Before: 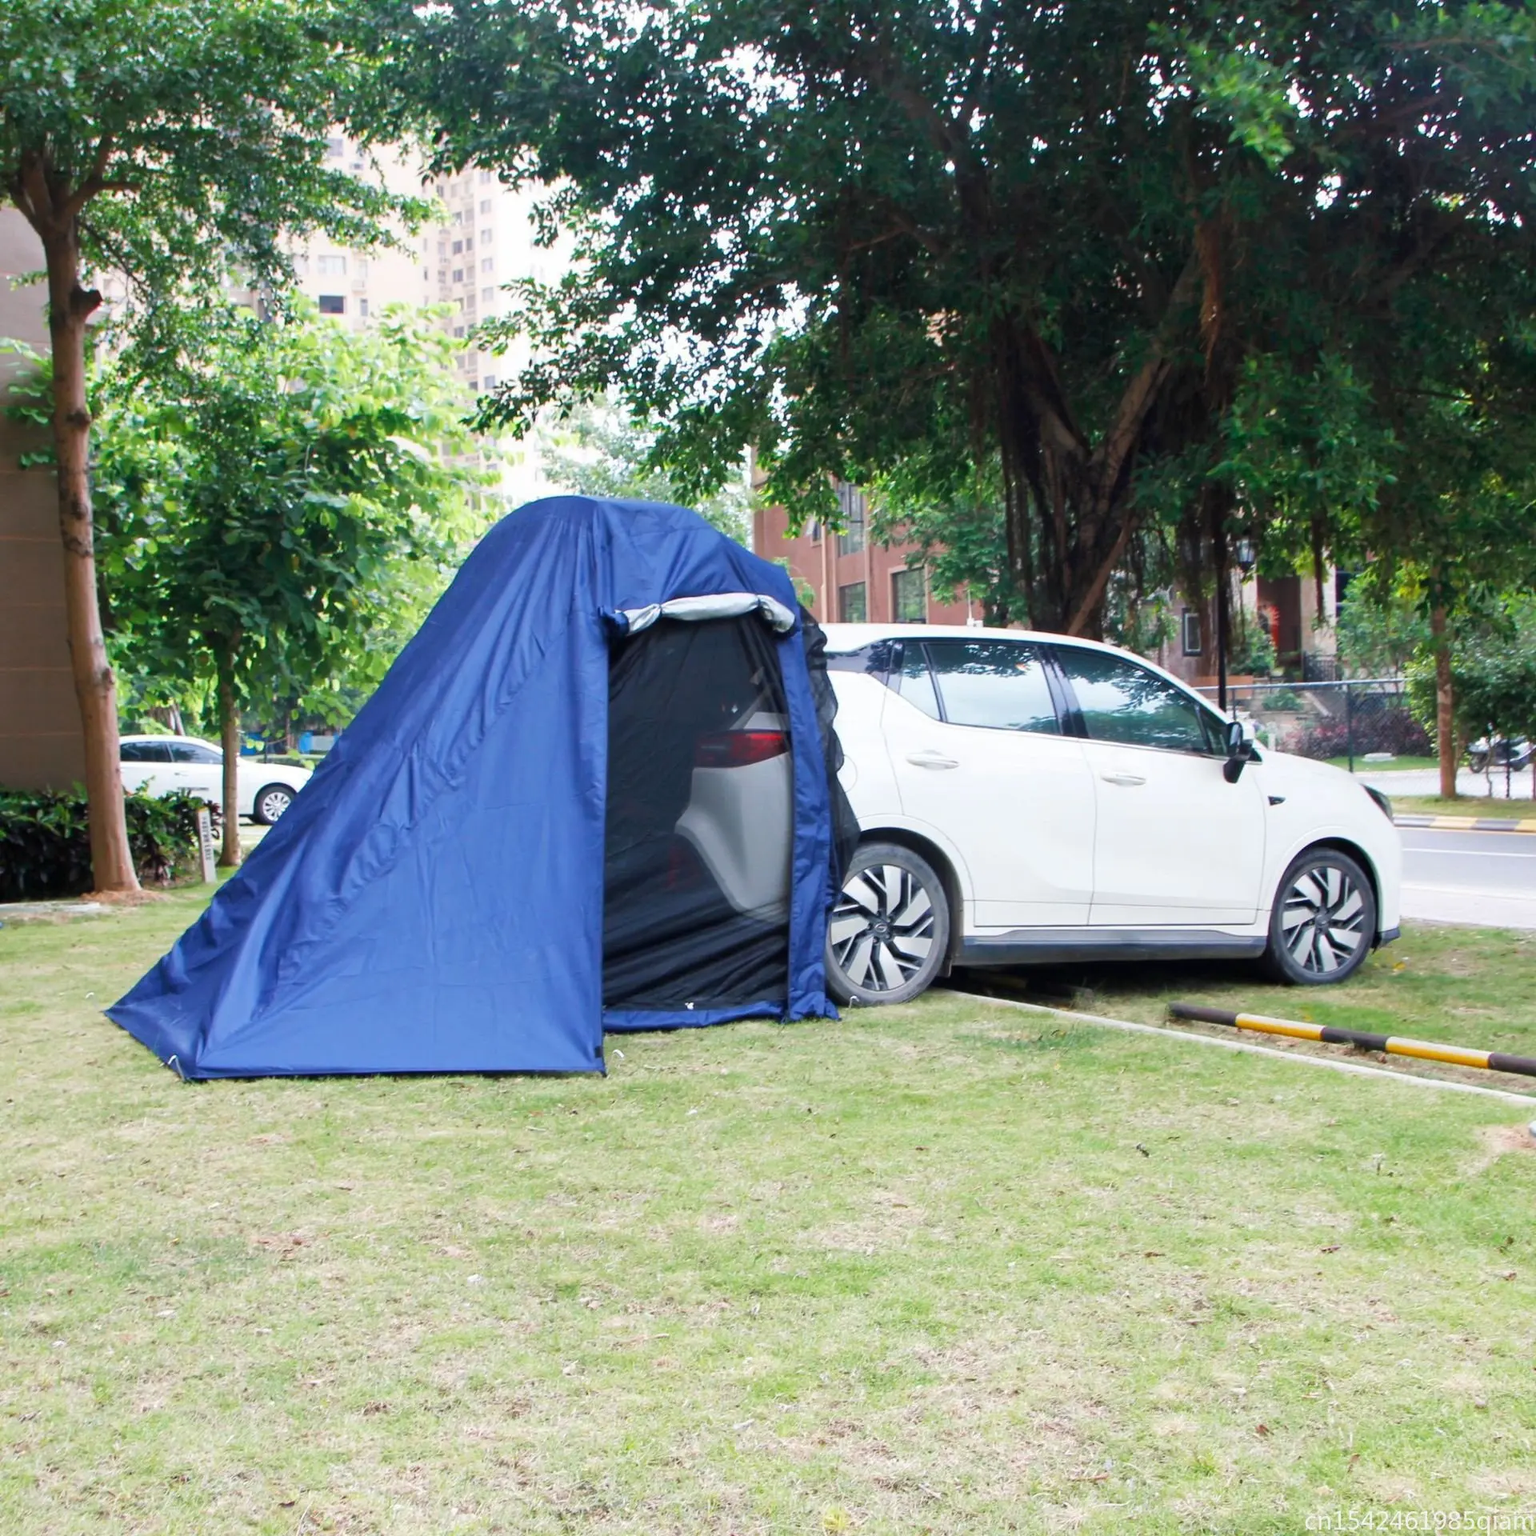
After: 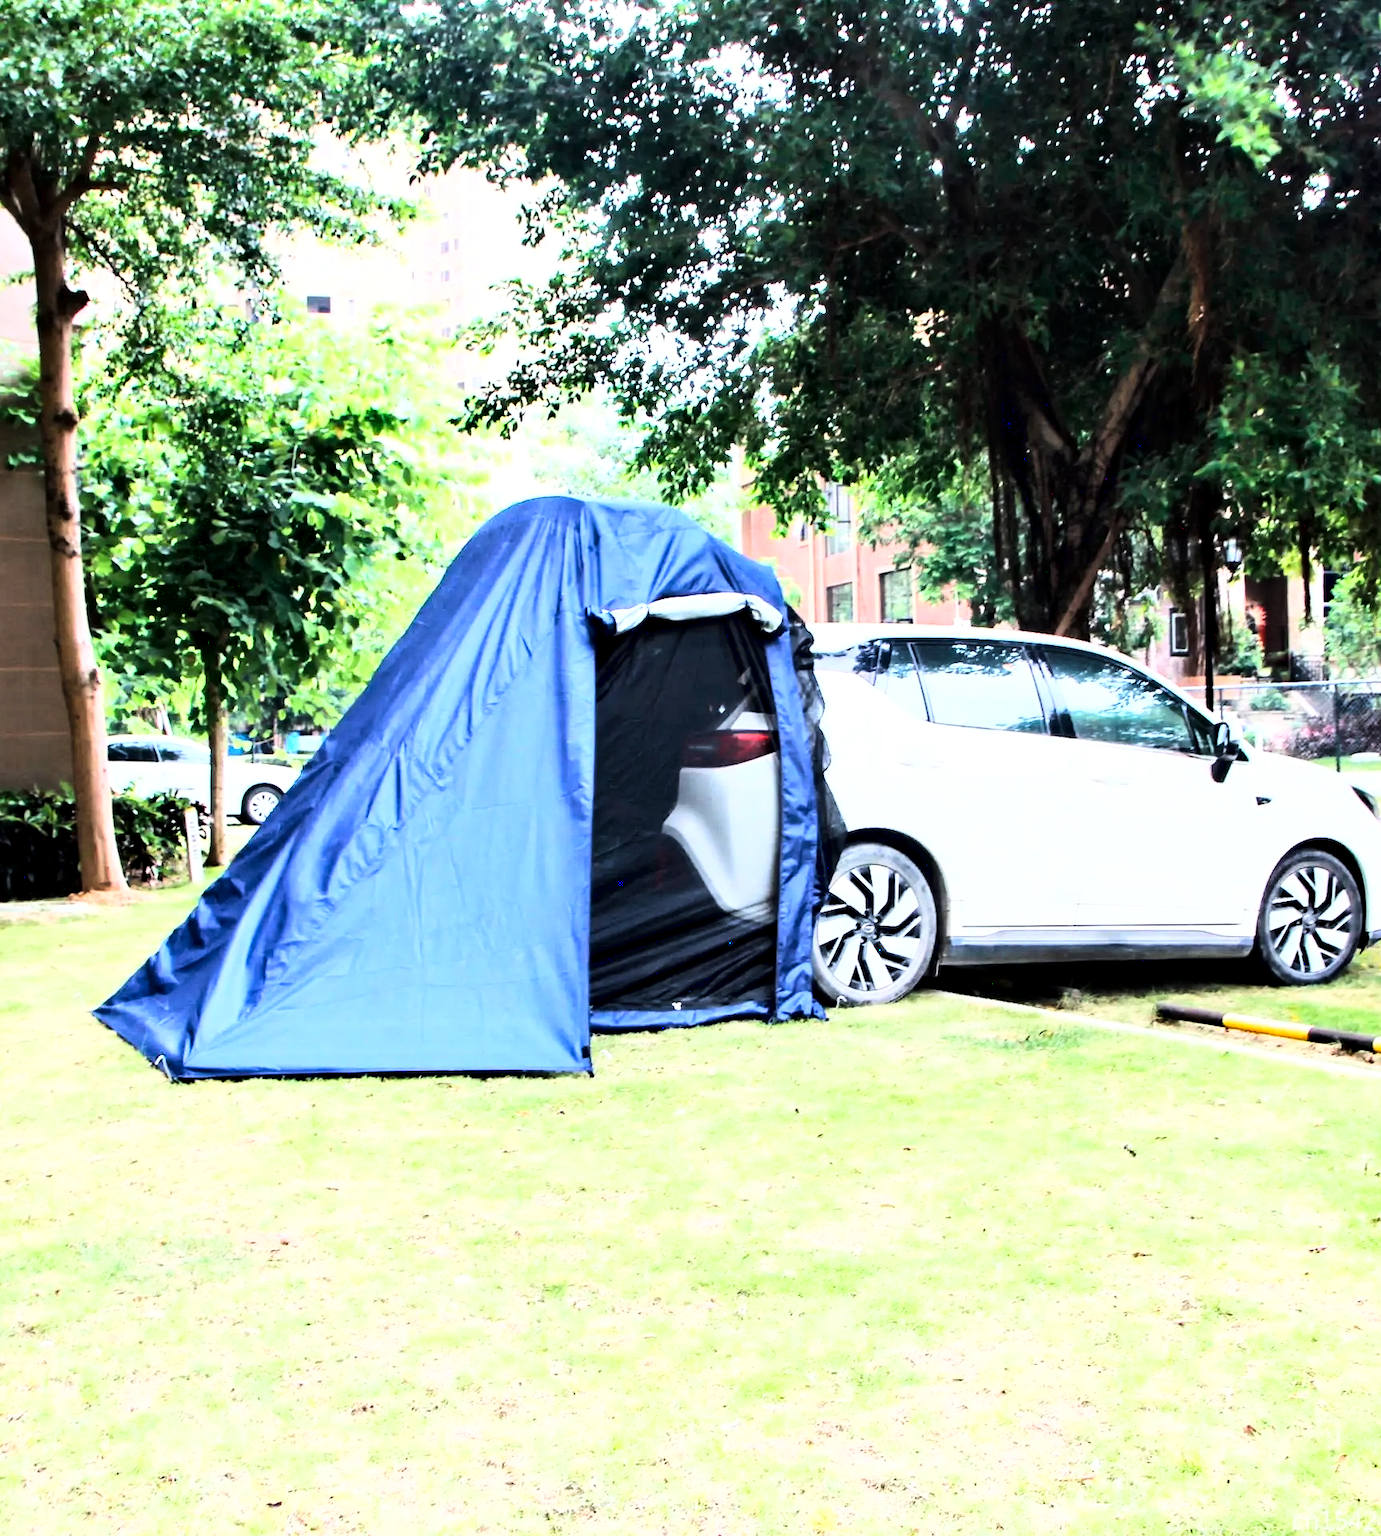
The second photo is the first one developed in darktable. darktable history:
crop and rotate: left 0.852%, right 9.165%
base curve: curves: ch0 [(0, 0) (0.007, 0.004) (0.027, 0.03) (0.046, 0.07) (0.207, 0.54) (0.442, 0.872) (0.673, 0.972) (1, 1)]
tone equalizer: -8 EV -0.401 EV, -7 EV -0.387 EV, -6 EV -0.324 EV, -5 EV -0.253 EV, -3 EV 0.236 EV, -2 EV 0.306 EV, -1 EV 0.378 EV, +0 EV 0.394 EV, edges refinement/feathering 500, mask exposure compensation -1.57 EV, preserve details guided filter
contrast equalizer: y [[0.545, 0.572, 0.59, 0.59, 0.571, 0.545], [0.5 ×6], [0.5 ×6], [0 ×6], [0 ×6]]
